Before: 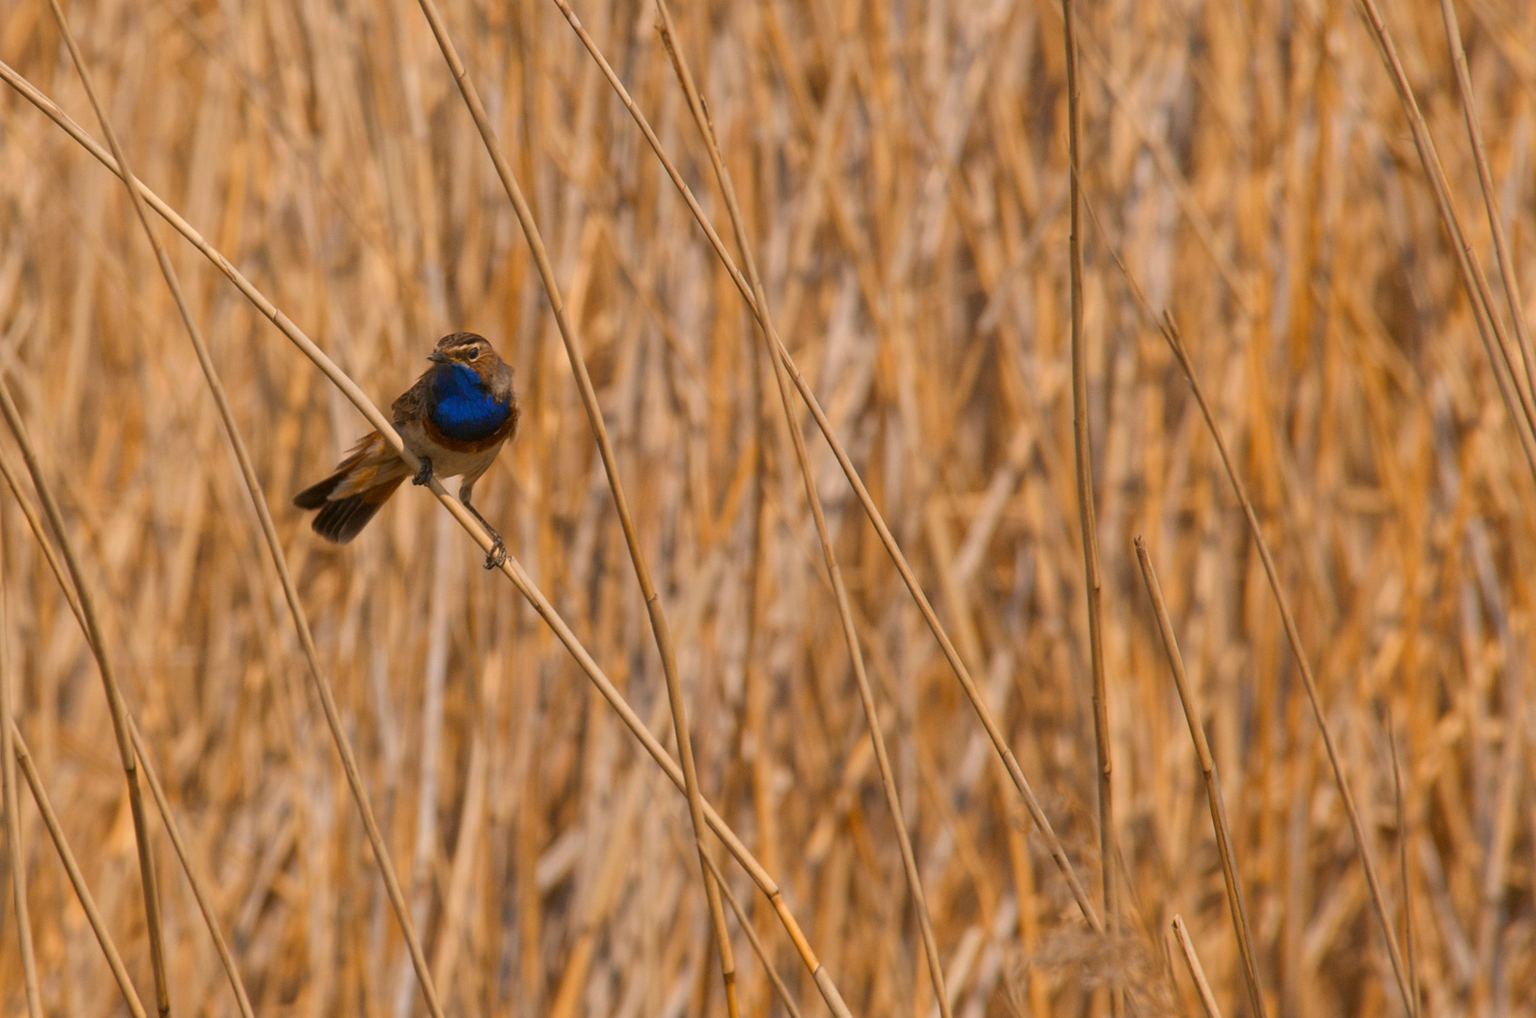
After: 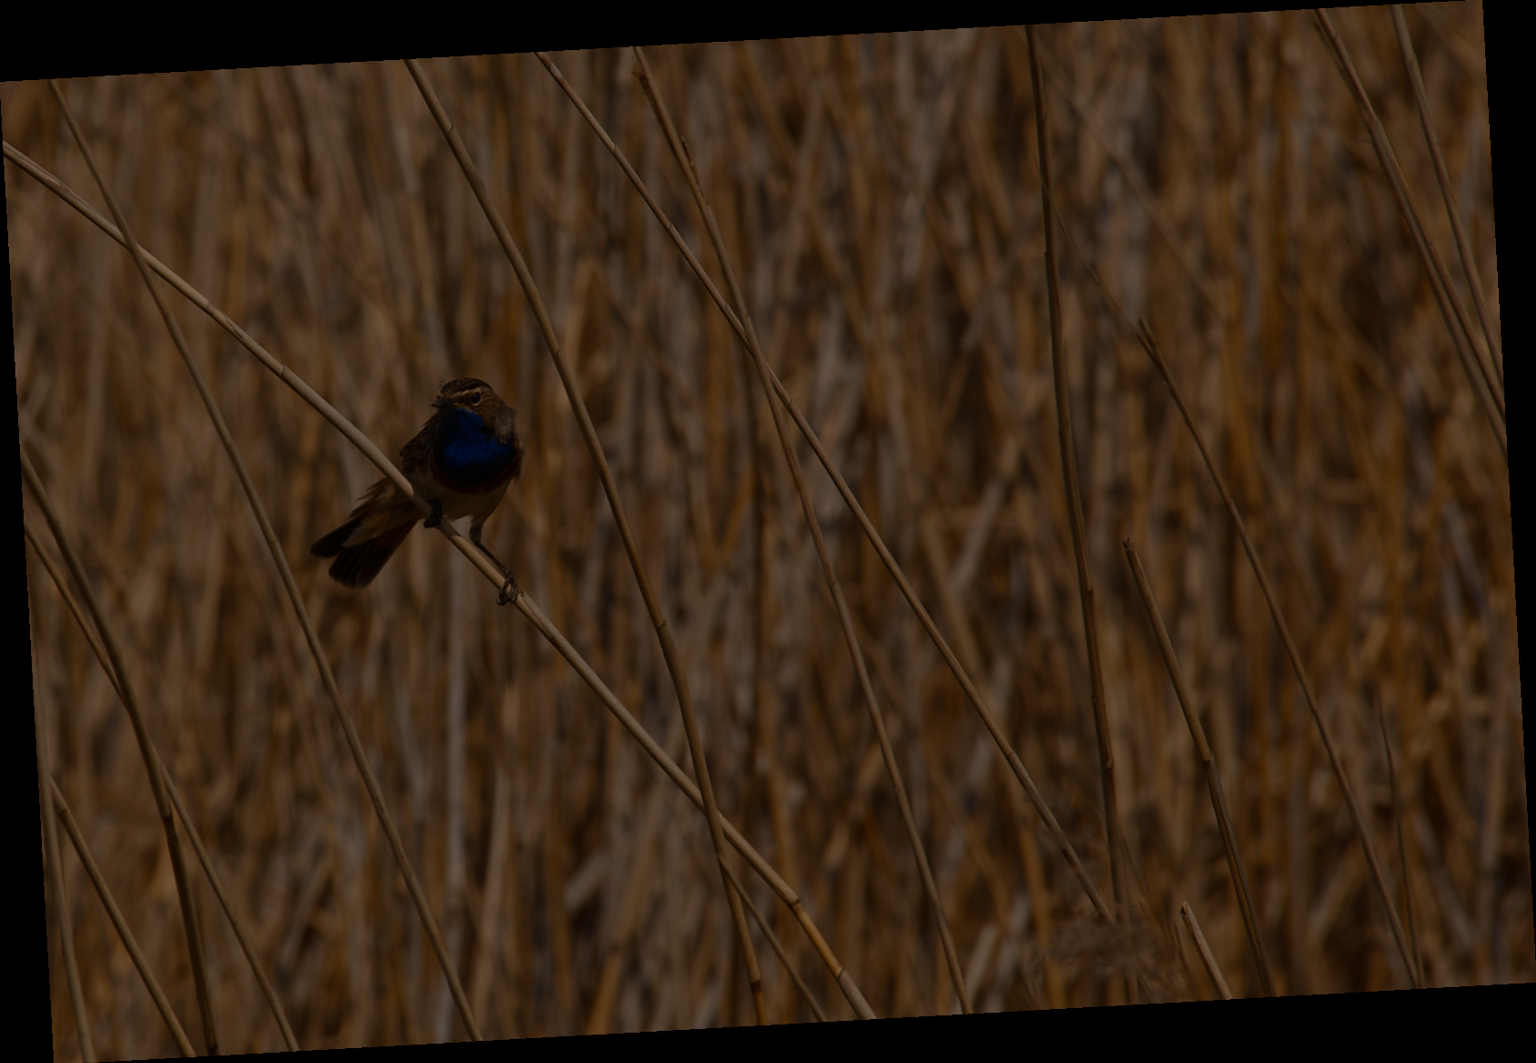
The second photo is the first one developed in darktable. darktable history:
exposure: exposure -2.446 EV, compensate highlight preservation false
tone equalizer: -8 EV -1.08 EV, -7 EV -1.01 EV, -6 EV -0.867 EV, -5 EV -0.578 EV, -3 EV 0.578 EV, -2 EV 0.867 EV, -1 EV 1.01 EV, +0 EV 1.08 EV, edges refinement/feathering 500, mask exposure compensation -1.57 EV, preserve details no
rotate and perspective: rotation -3.18°, automatic cropping off
